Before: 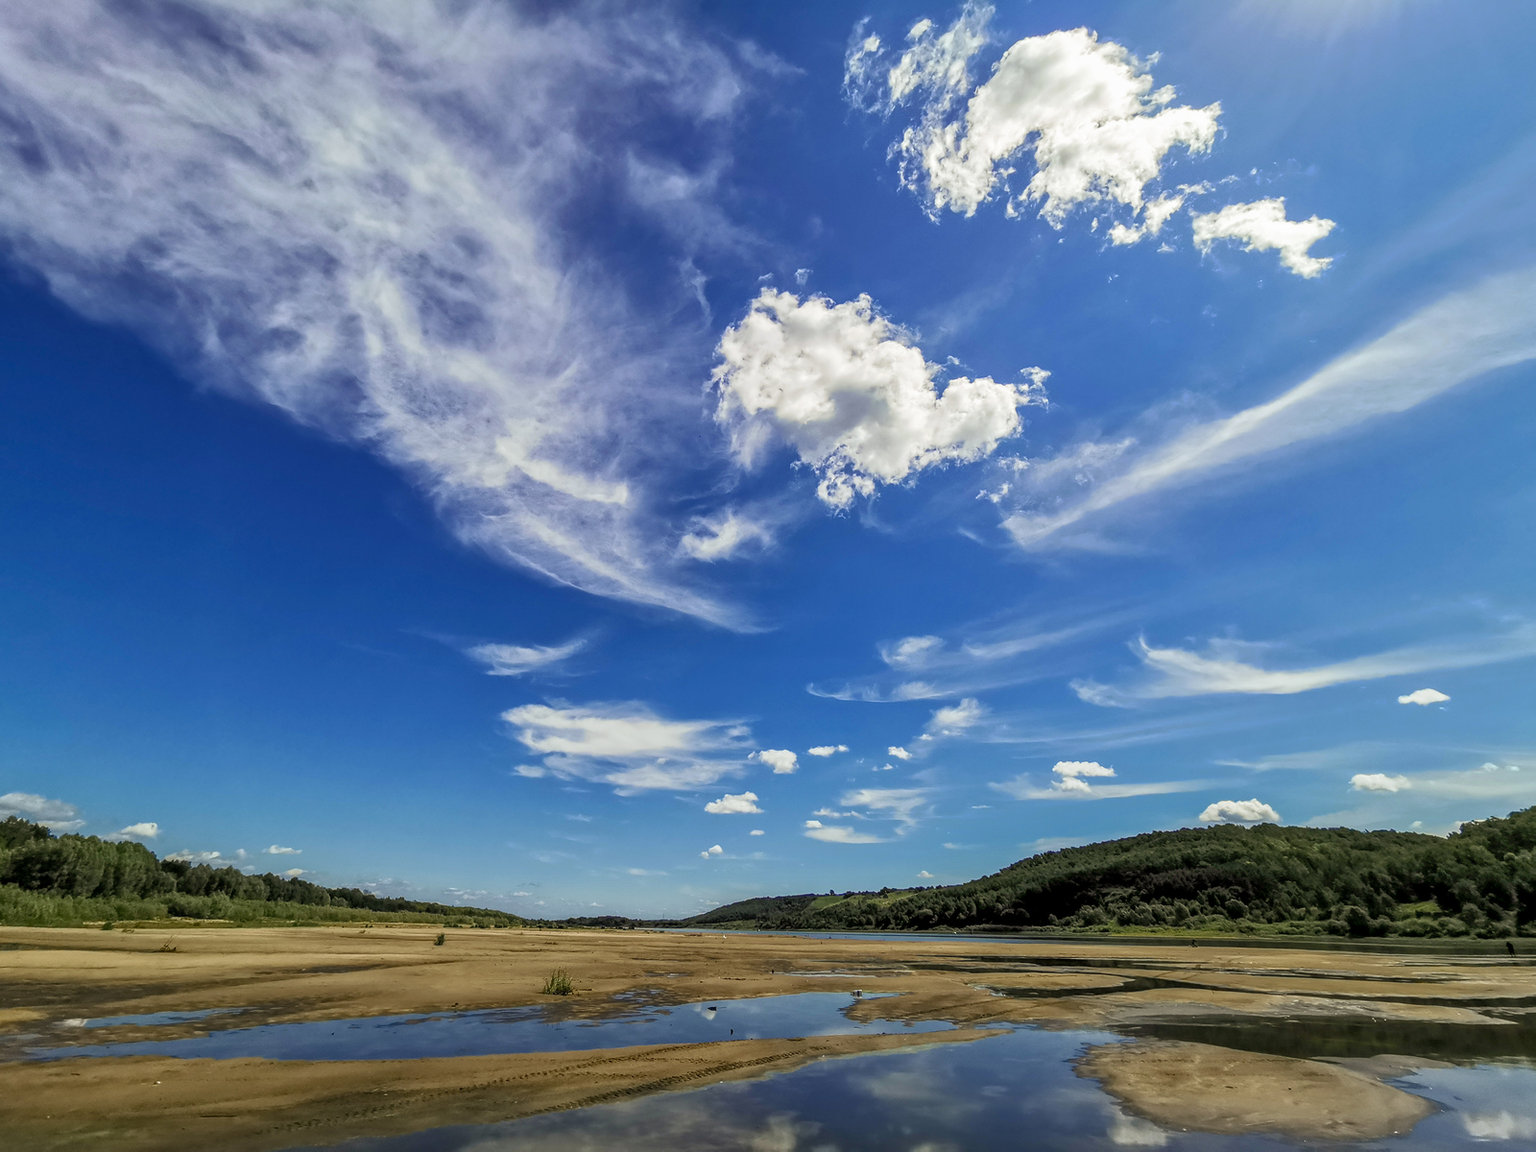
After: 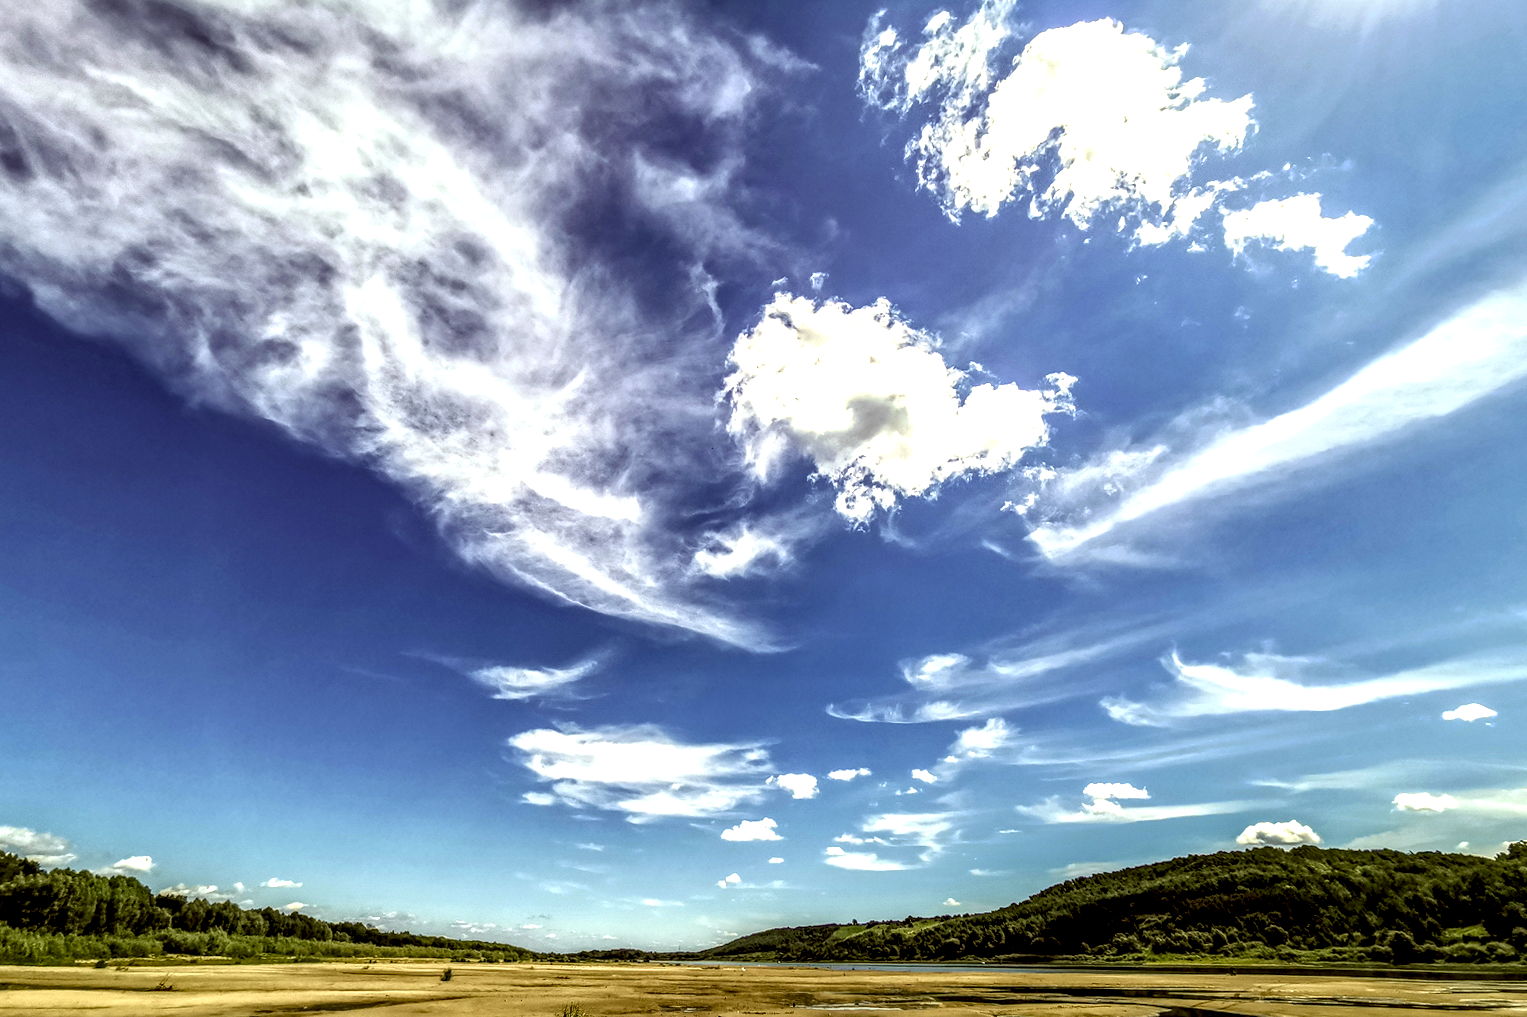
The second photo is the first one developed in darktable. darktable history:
local contrast: highlights 16%, detail 187%
crop and rotate: angle 0.547°, left 0.321%, right 3.024%, bottom 14.1%
tone equalizer: -8 EV -0.726 EV, -7 EV -0.734 EV, -6 EV -0.59 EV, -5 EV -0.367 EV, -3 EV 0.387 EV, -2 EV 0.6 EV, -1 EV 0.682 EV, +0 EV 0.776 EV
color correction: highlights a* -1.46, highlights b* 10.51, shadows a* 0.919, shadows b* 19.44
